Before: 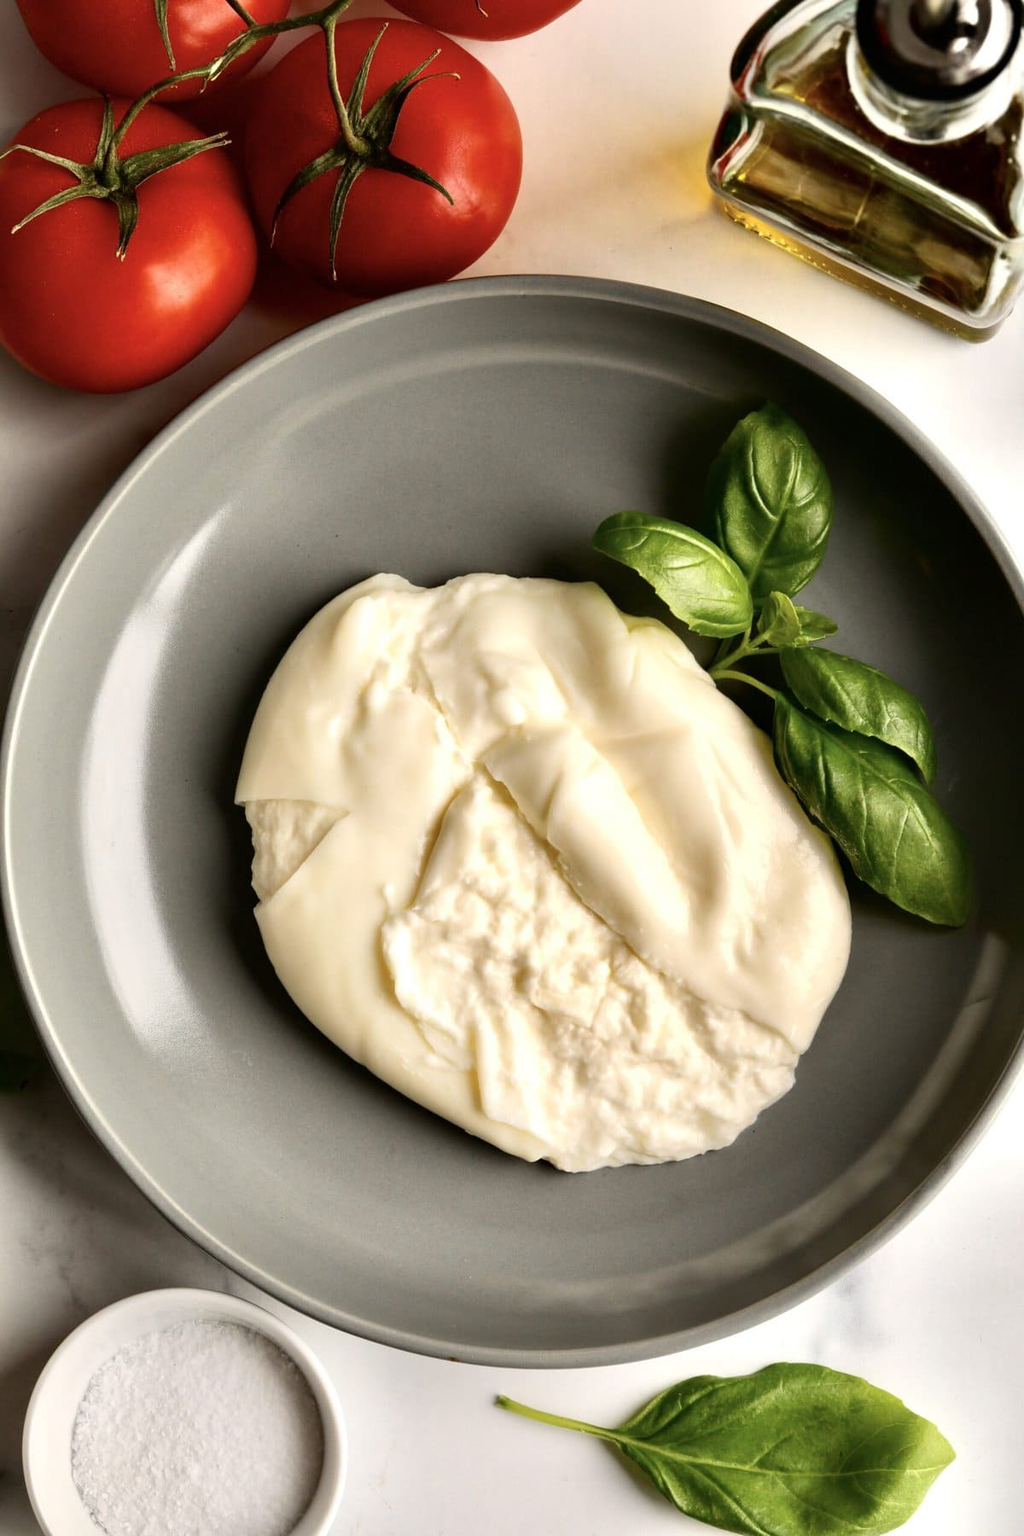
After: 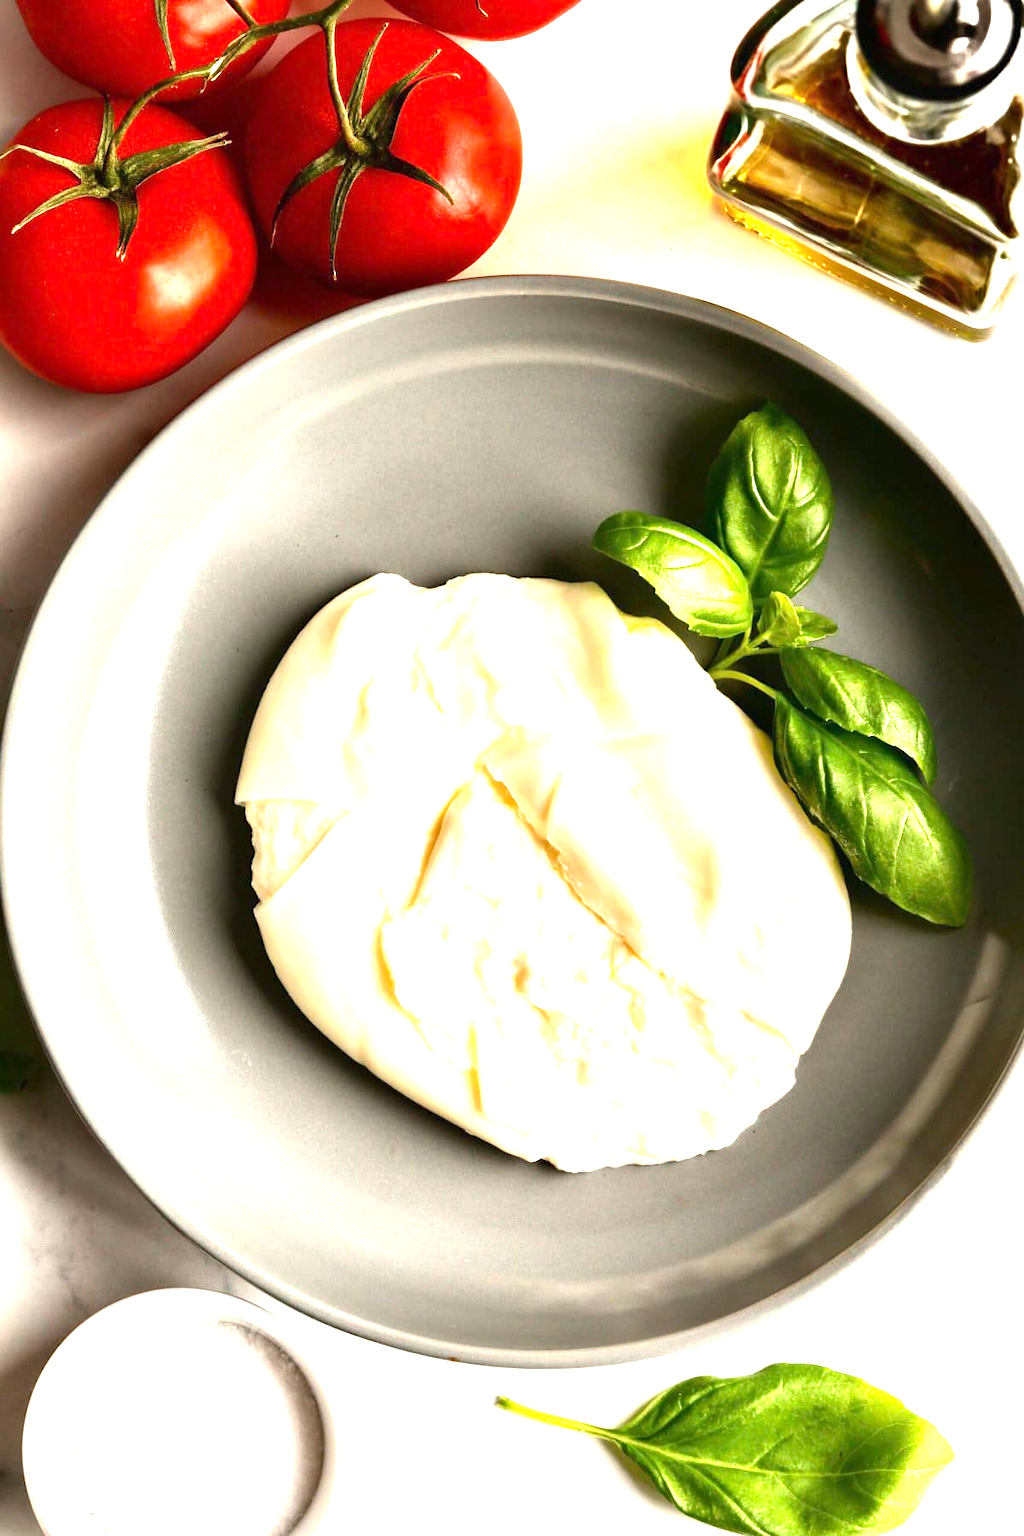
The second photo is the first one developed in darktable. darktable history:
exposure: black level correction 0, exposure 1.458 EV, compensate exposure bias true, compensate highlight preservation false
